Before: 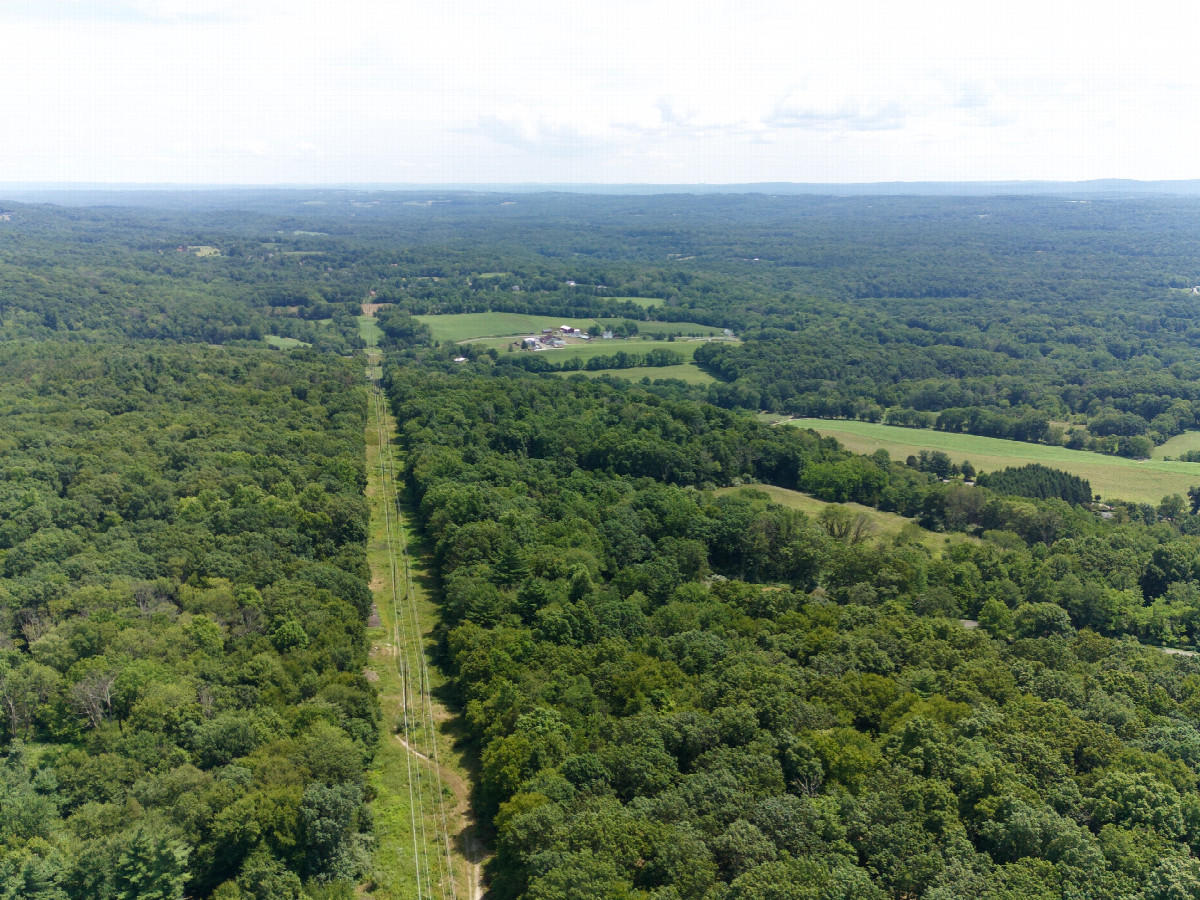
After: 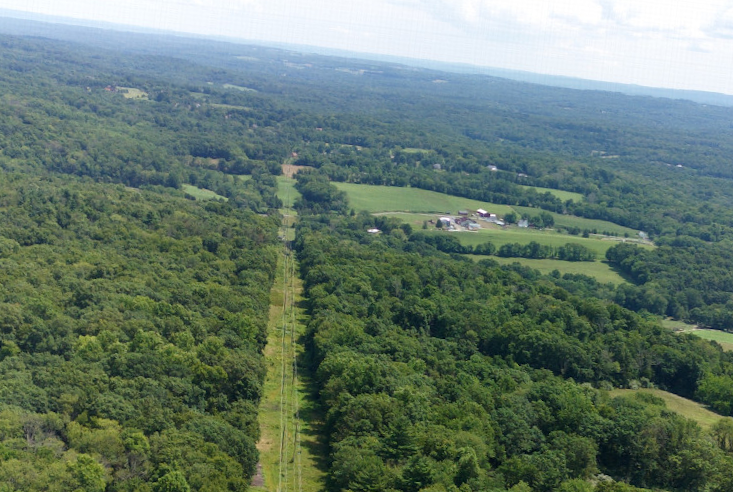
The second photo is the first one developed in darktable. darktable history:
crop and rotate: angle -6.7°, left 2.035%, top 7.063%, right 27.765%, bottom 30.099%
